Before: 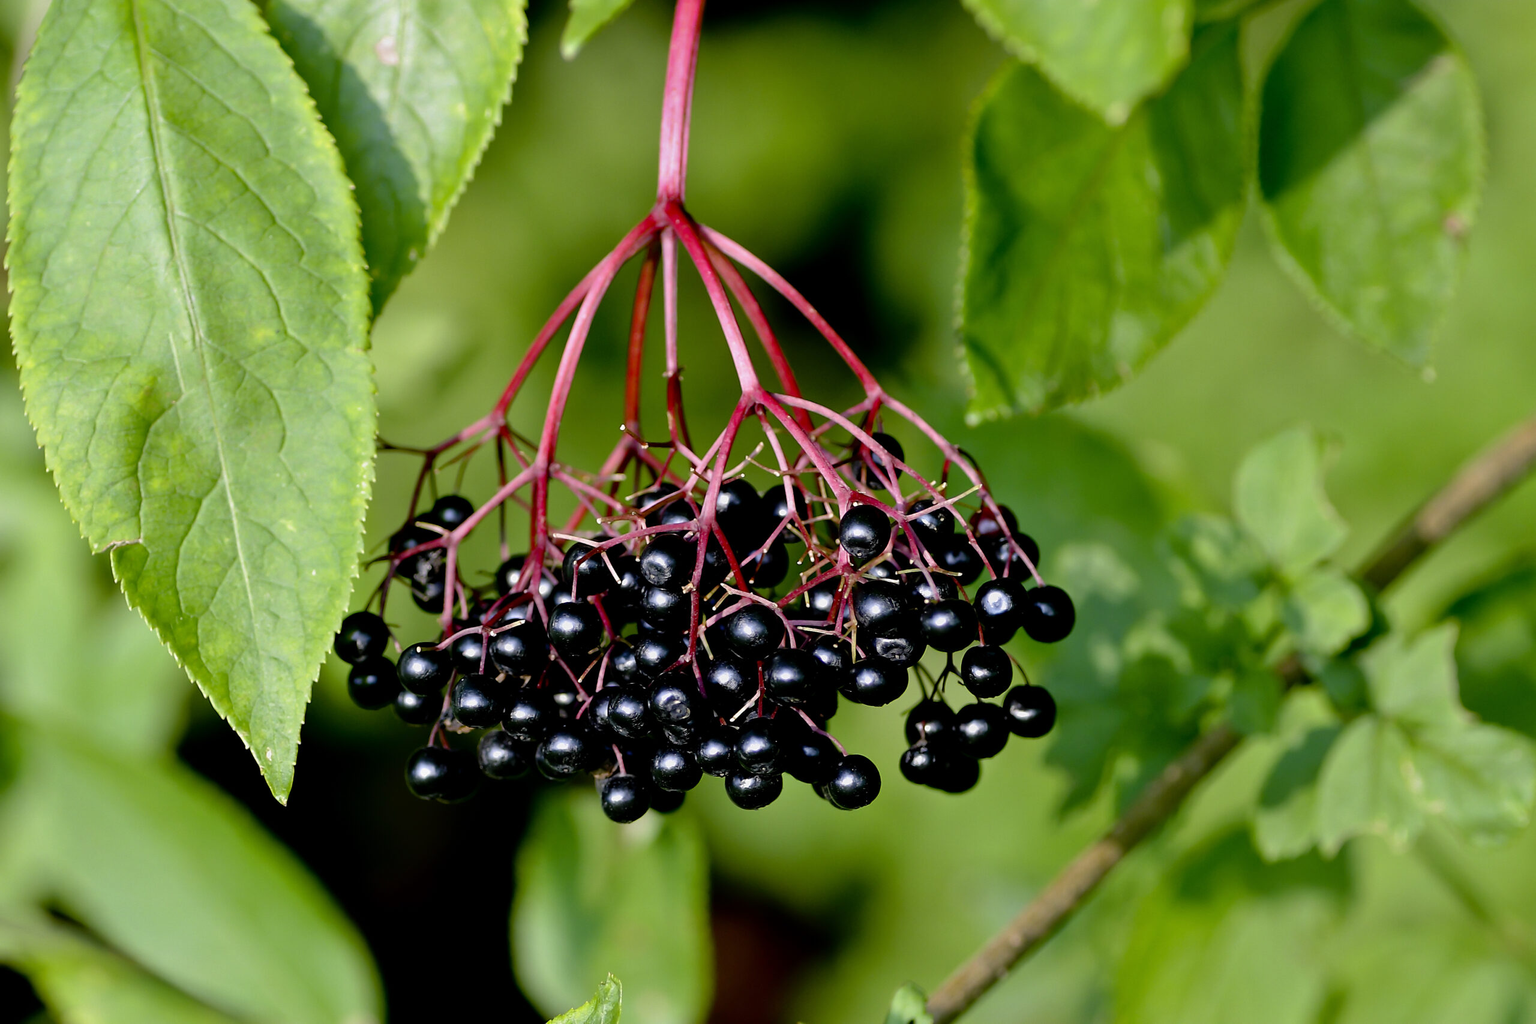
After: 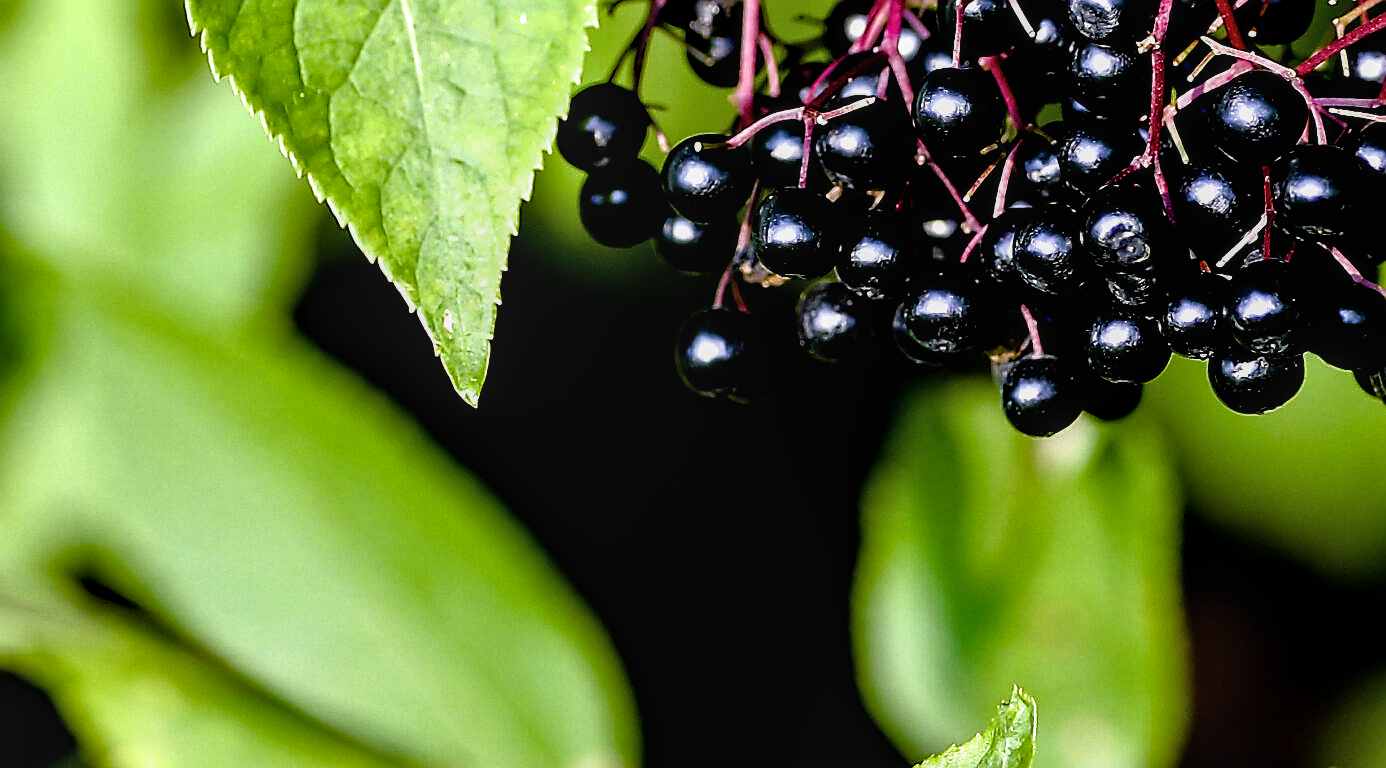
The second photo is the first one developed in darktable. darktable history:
filmic rgb: black relative exposure -8.03 EV, white relative exposure 2.18 EV, hardness 7.03
exposure: exposure 0.203 EV, compensate highlight preservation false
crop and rotate: top 54.881%, right 45.828%, bottom 0.099%
haze removal: compatibility mode true, adaptive false
sharpen: radius 1.426, amount 1.244, threshold 0.735
local contrast: on, module defaults
color balance rgb: perceptual saturation grading › global saturation 24.03%, perceptual saturation grading › highlights -23.905%, perceptual saturation grading › mid-tones 24.581%, perceptual saturation grading › shadows 40.051%, global vibrance 14.697%
